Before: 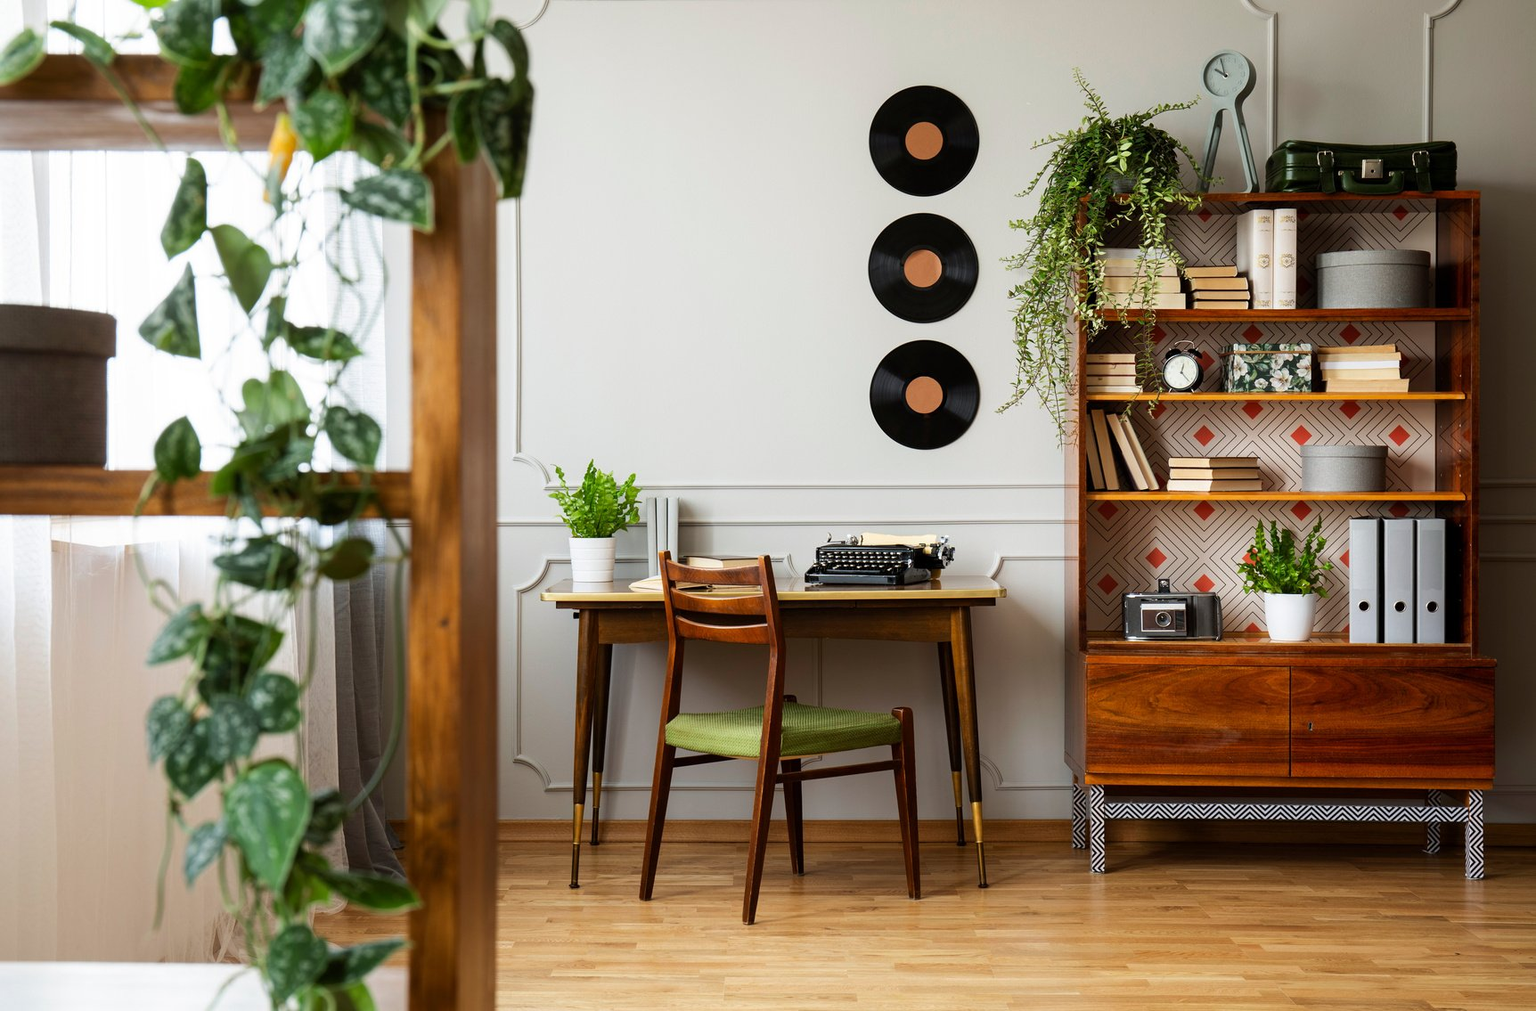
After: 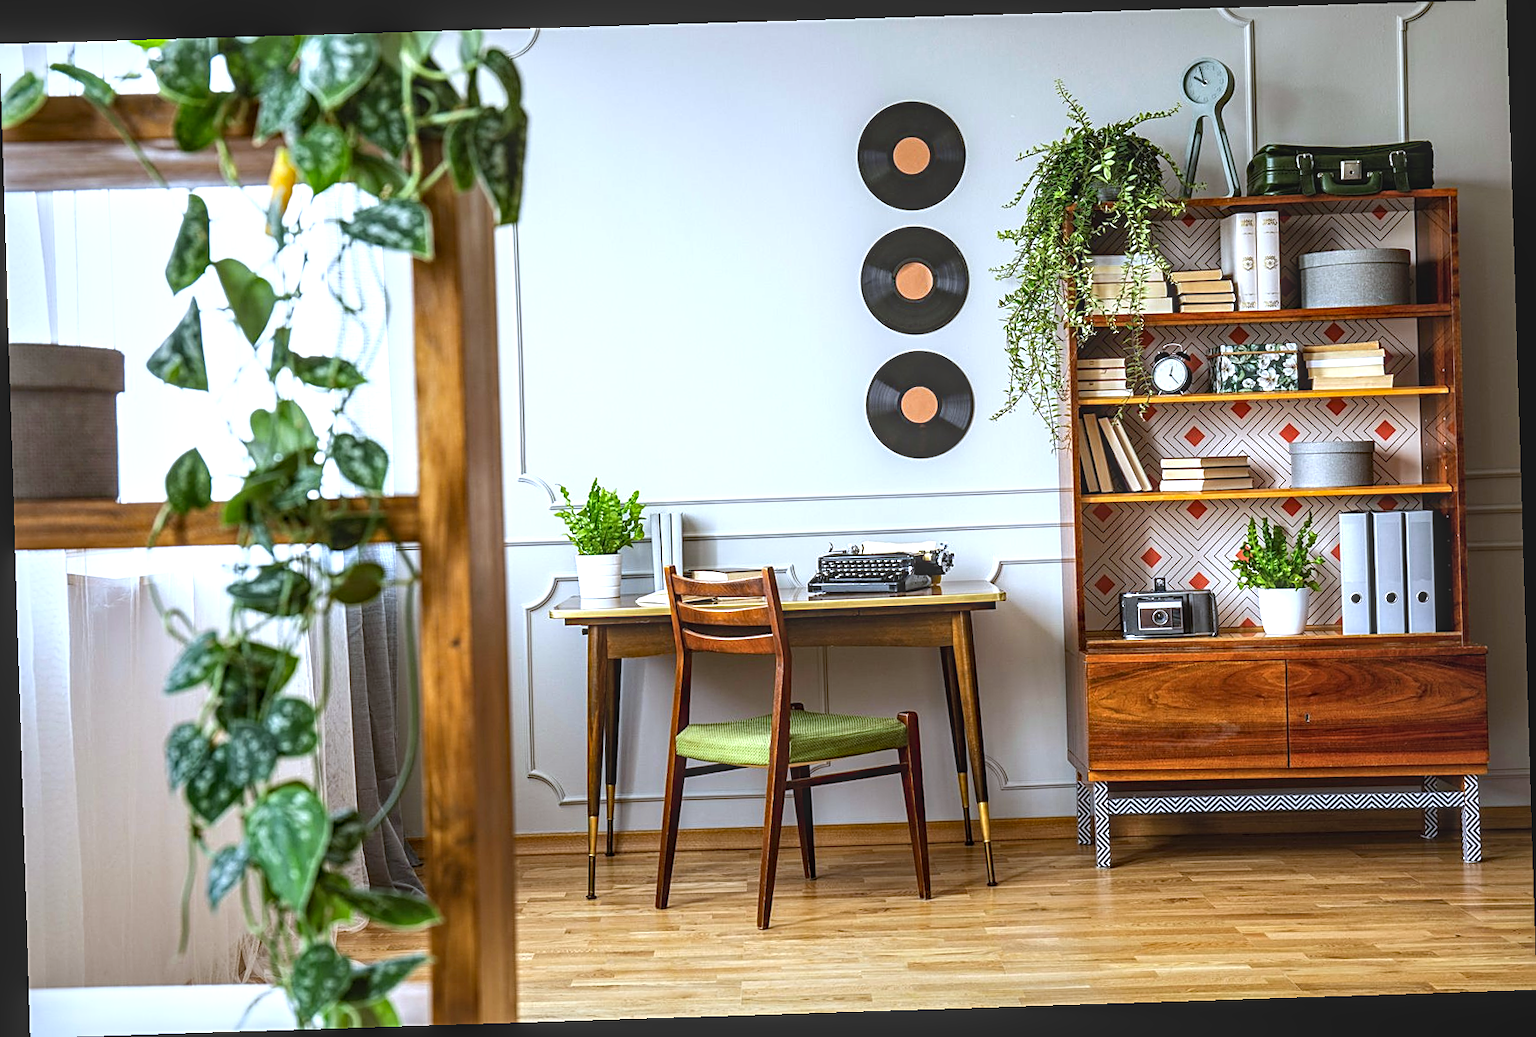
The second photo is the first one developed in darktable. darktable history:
white balance: red 0.926, green 1.003, blue 1.133
sharpen: on, module defaults
exposure: black level correction 0, exposure 1 EV, compensate exposure bias true, compensate highlight preservation false
rotate and perspective: rotation -1.77°, lens shift (horizontal) 0.004, automatic cropping off
contrast brightness saturation: contrast -0.08, brightness -0.04, saturation -0.11
tone equalizer: on, module defaults
haze removal: compatibility mode true, adaptive false
local contrast: highlights 0%, shadows 0%, detail 133%
